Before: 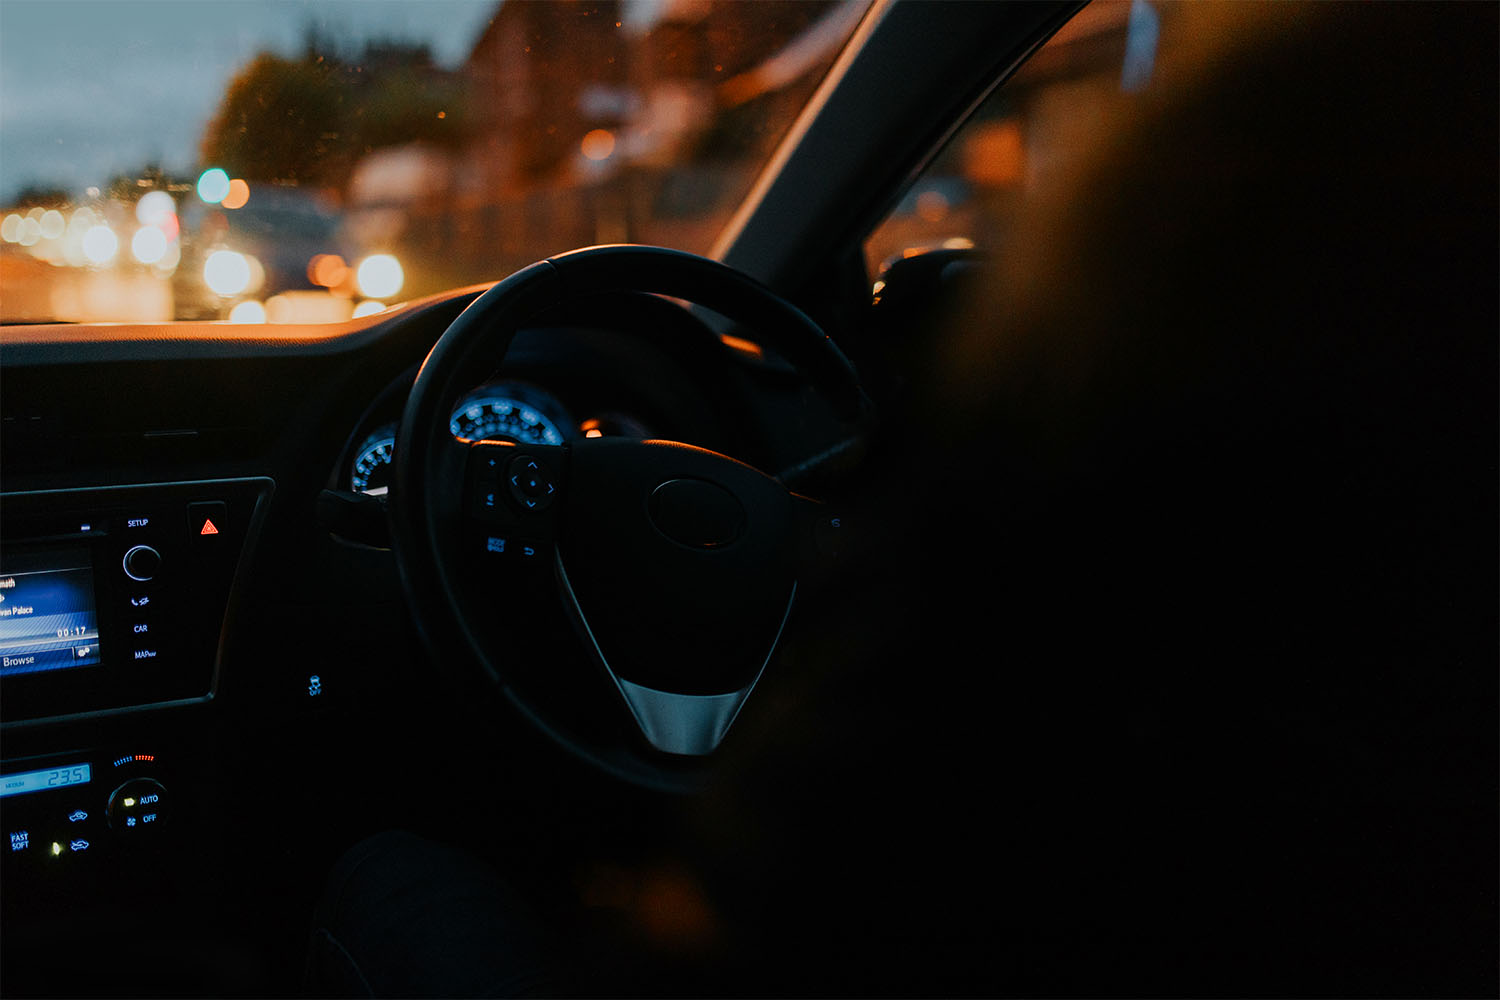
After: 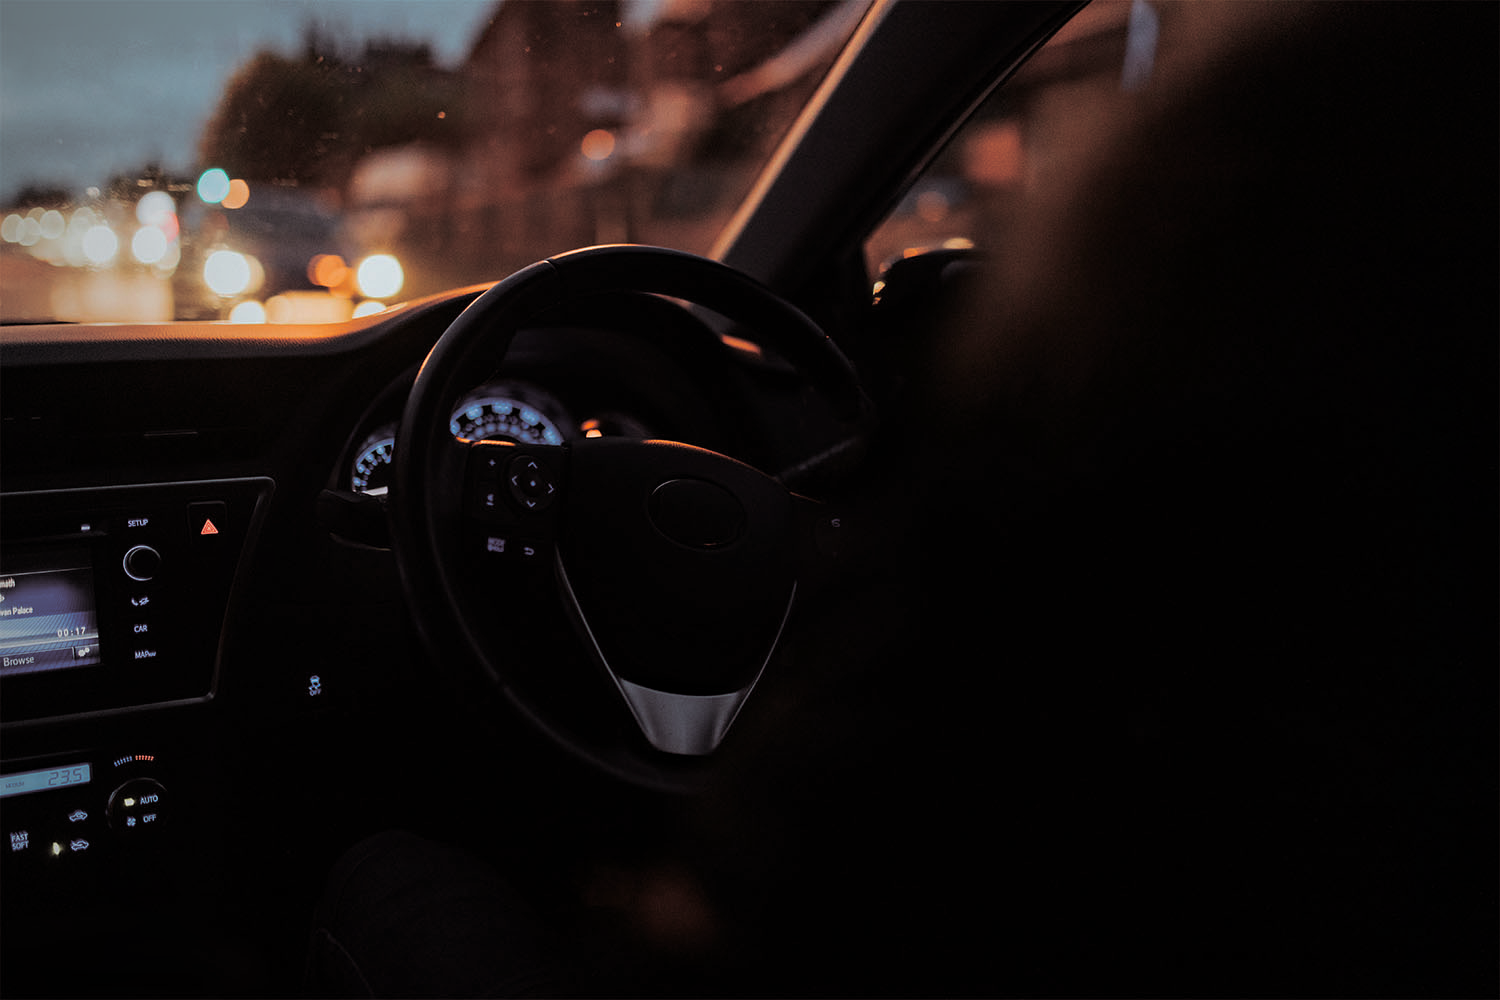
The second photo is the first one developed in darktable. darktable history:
split-toning: shadows › saturation 0.24, highlights › hue 54°, highlights › saturation 0.24
vignetting: fall-off start 97%, fall-off radius 100%, width/height ratio 0.609, unbound false
haze removal: compatibility mode true, adaptive false
